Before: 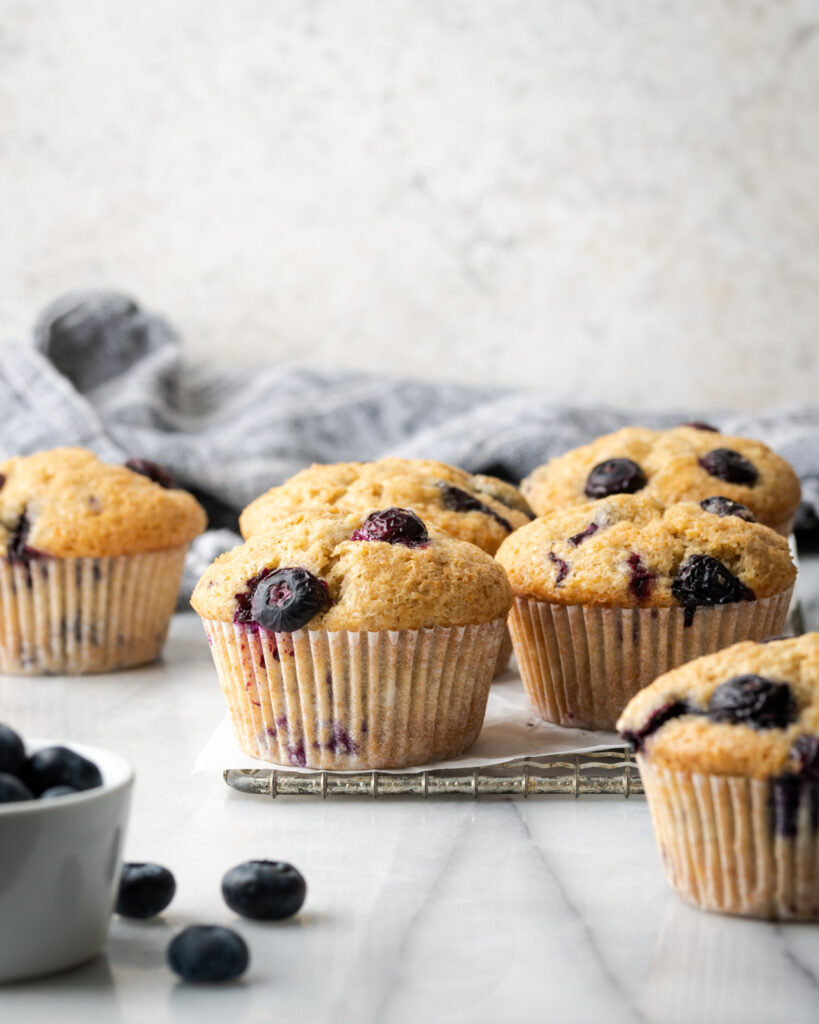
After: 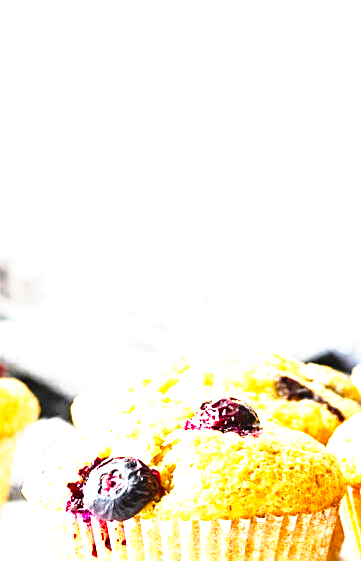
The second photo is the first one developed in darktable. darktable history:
crop: left 20.561%, top 10.902%, right 35.342%, bottom 34.257%
color balance rgb: perceptual saturation grading › global saturation 39.317%, perceptual saturation grading › highlights -25.403%, perceptual saturation grading › mid-tones 35.469%, perceptual saturation grading › shadows 35.554%, global vibrance 20%
exposure: black level correction 0, exposure 1.966 EV, compensate exposure bias true, compensate highlight preservation false
sharpen: on, module defaults
tone curve: curves: ch0 [(0, 0.018) (0.162, 0.128) (0.434, 0.478) (0.667, 0.785) (0.819, 0.943) (1, 0.991)]; ch1 [(0, 0) (0.402, 0.36) (0.476, 0.449) (0.506, 0.505) (0.523, 0.518) (0.579, 0.626) (0.641, 0.668) (0.693, 0.745) (0.861, 0.934) (1, 1)]; ch2 [(0, 0) (0.424, 0.388) (0.483, 0.472) (0.503, 0.505) (0.521, 0.519) (0.547, 0.581) (0.582, 0.648) (0.699, 0.759) (0.997, 0.858)], preserve colors none
